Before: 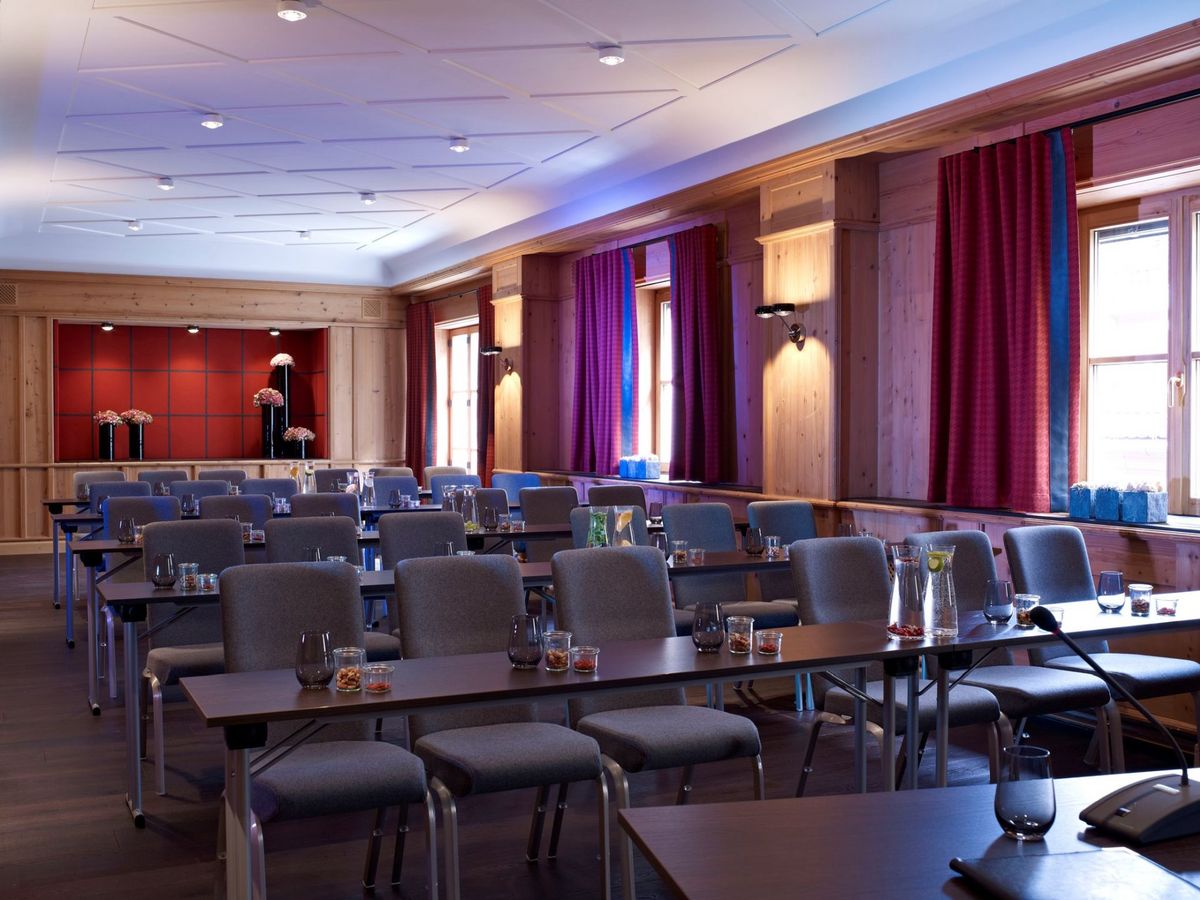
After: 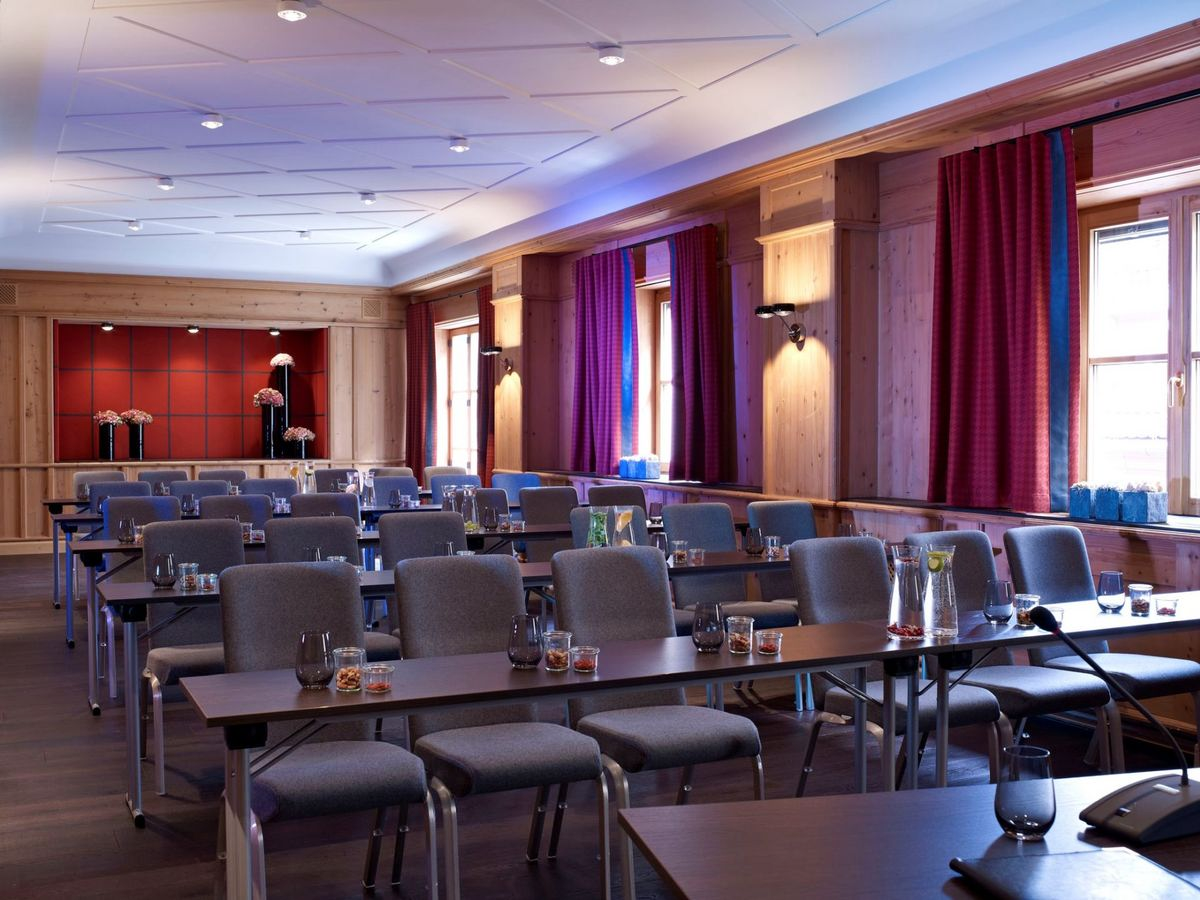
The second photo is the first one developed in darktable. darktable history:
shadows and highlights: shadows 36.83, highlights -28.18, soften with gaussian
